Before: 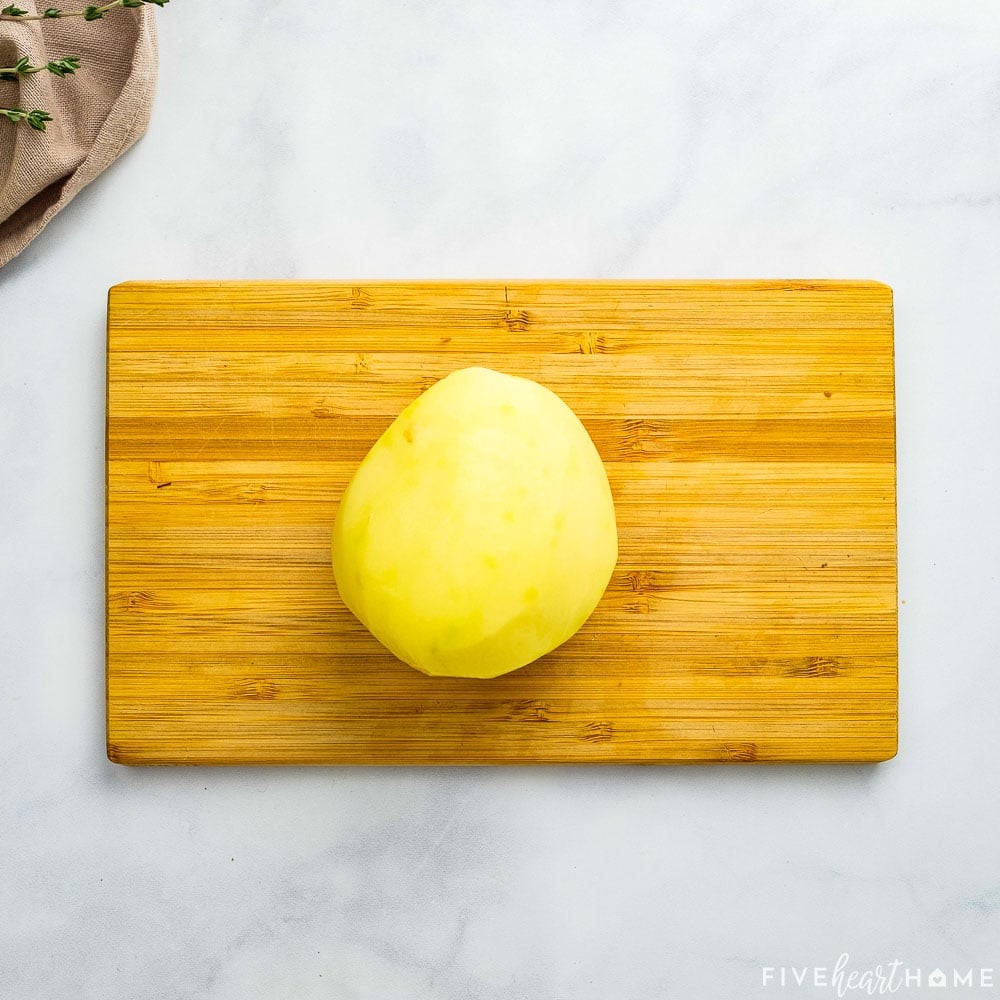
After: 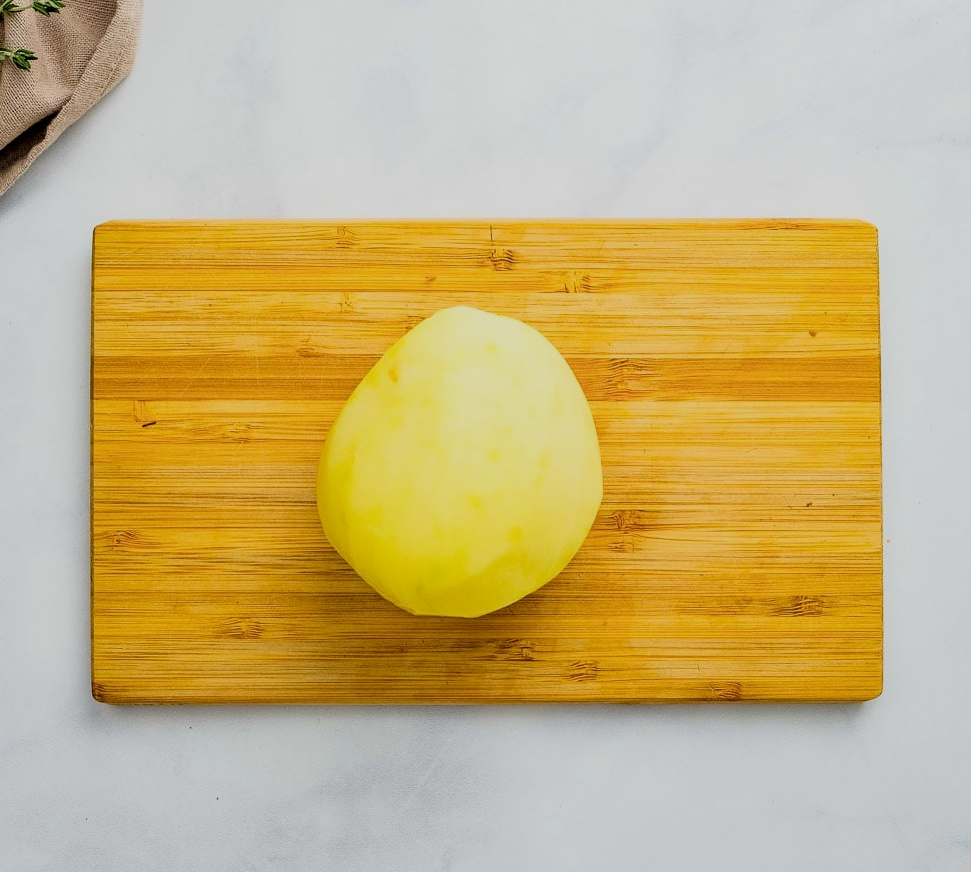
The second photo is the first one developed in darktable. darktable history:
filmic rgb: black relative exposure -4.88 EV, hardness 2.82
crop: left 1.507%, top 6.147%, right 1.379%, bottom 6.637%
exposure: black level correction 0.001, compensate highlight preservation false
